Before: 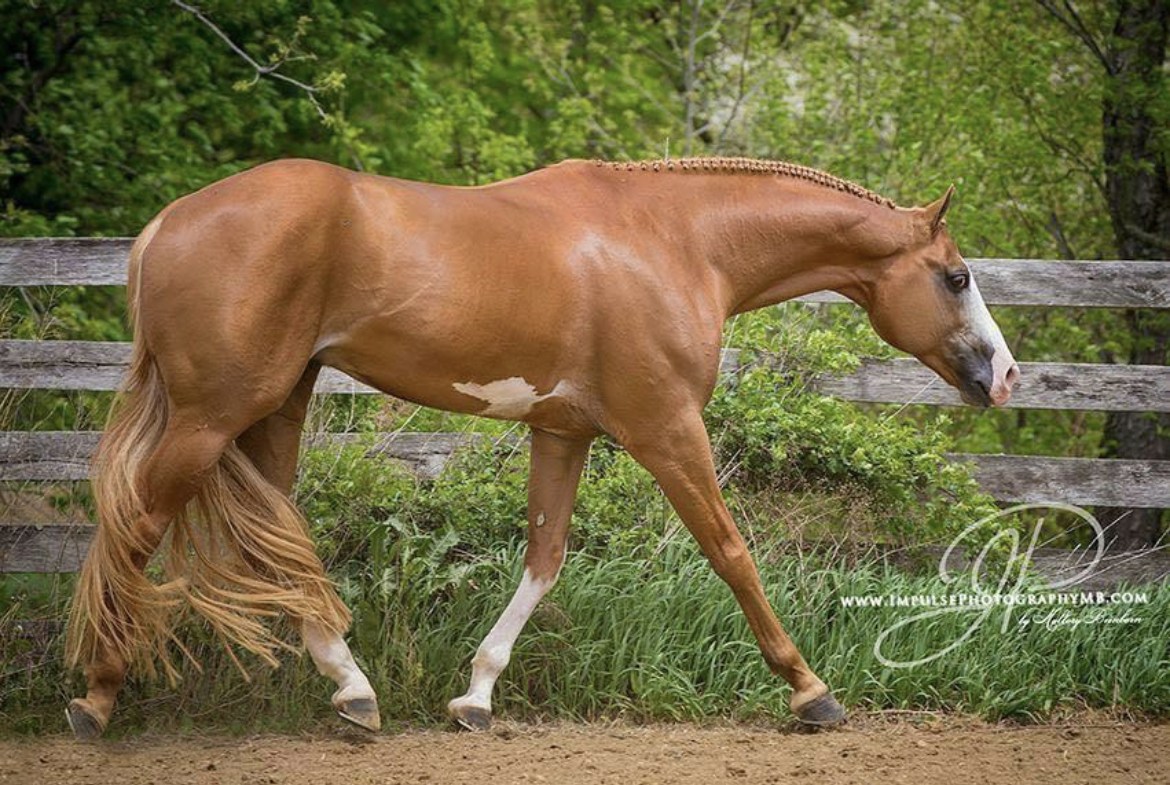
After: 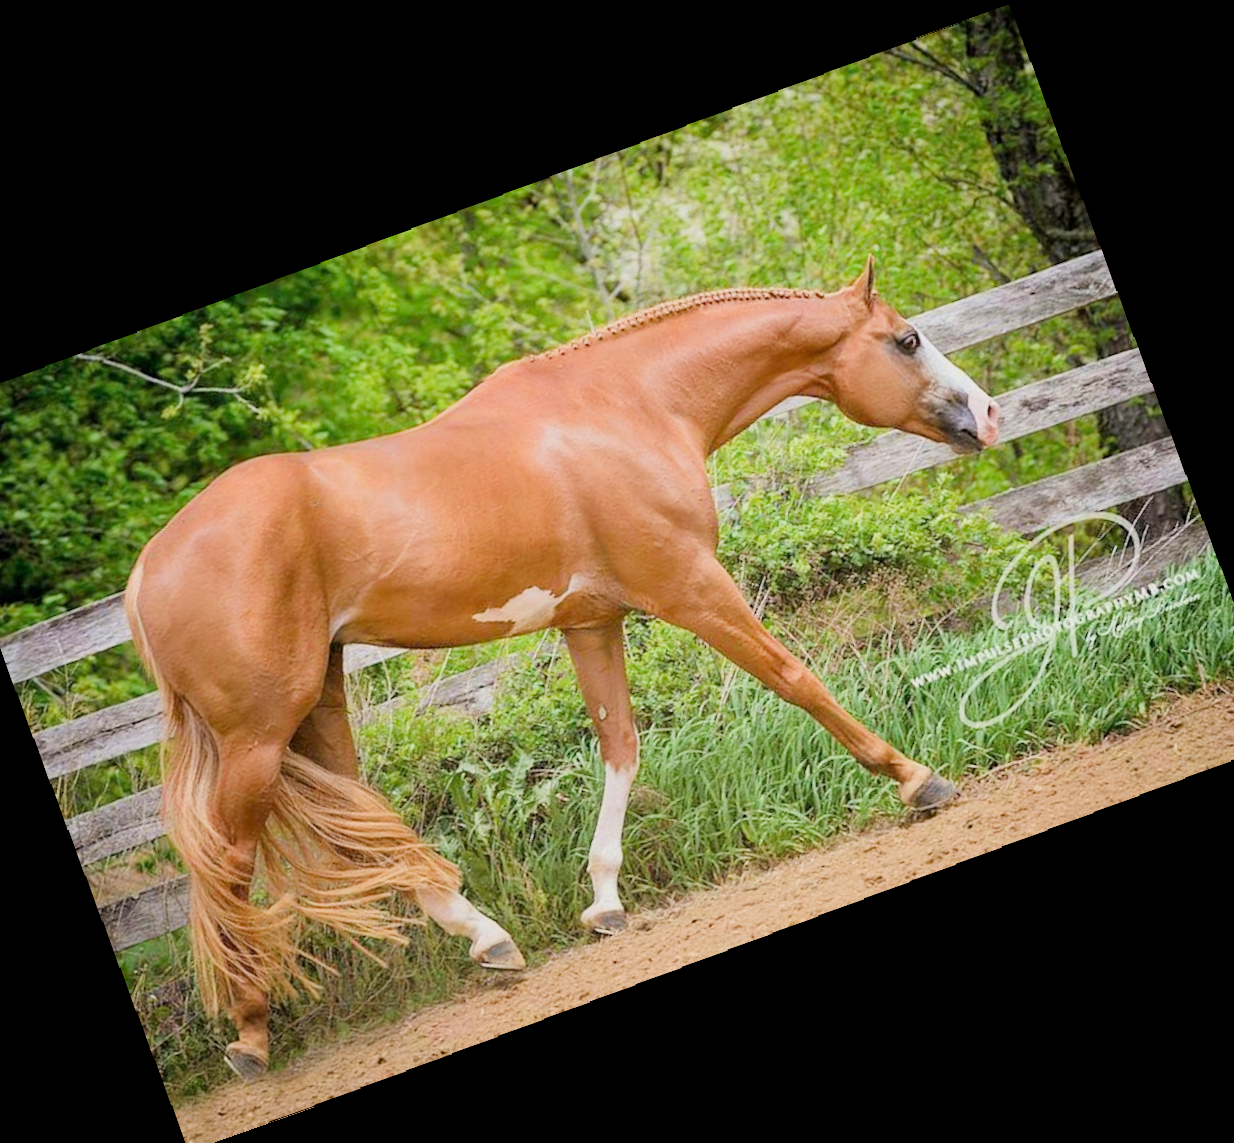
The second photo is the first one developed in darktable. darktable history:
crop and rotate: angle 19.43°, left 6.812%, right 4.125%, bottom 1.087%
rotate and perspective: rotation -1.17°, automatic cropping off
filmic rgb: black relative exposure -6.98 EV, white relative exposure 5.63 EV, hardness 2.86
exposure: exposure 1.2 EV, compensate highlight preservation false
